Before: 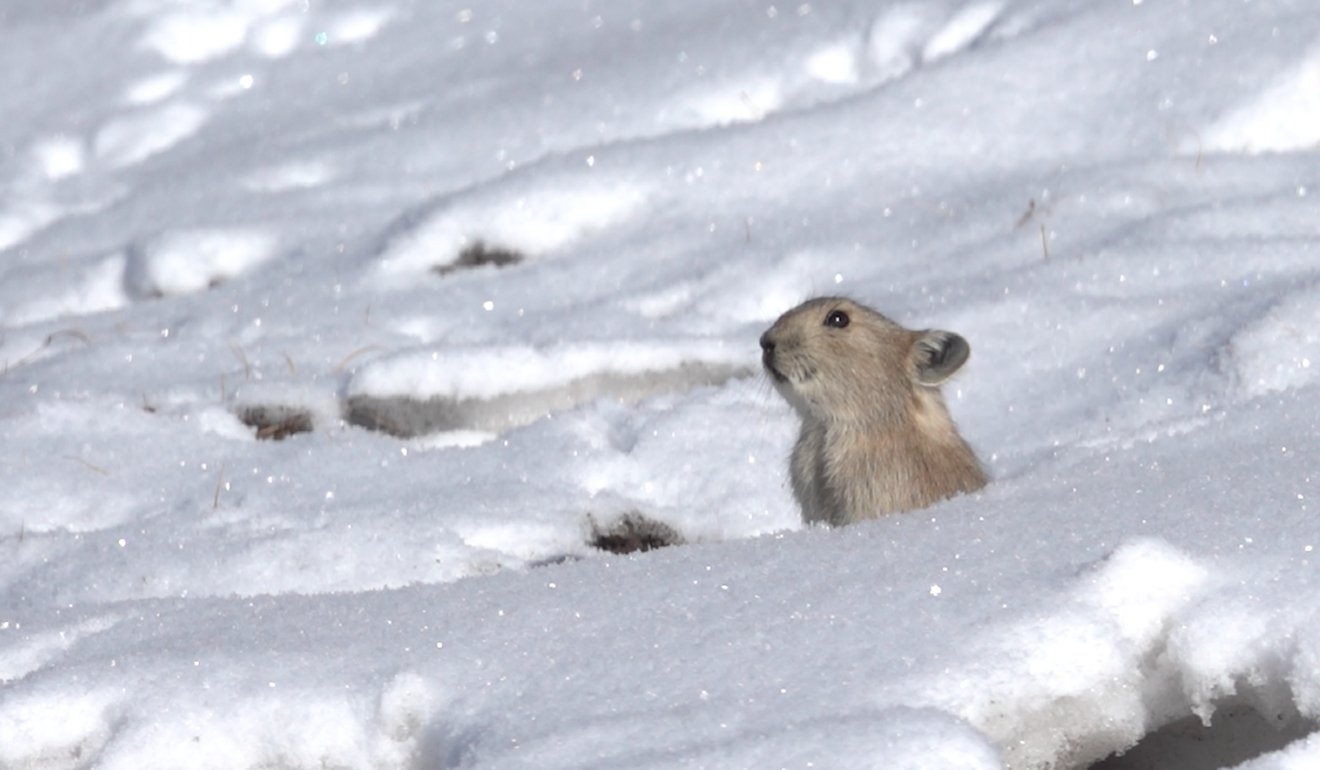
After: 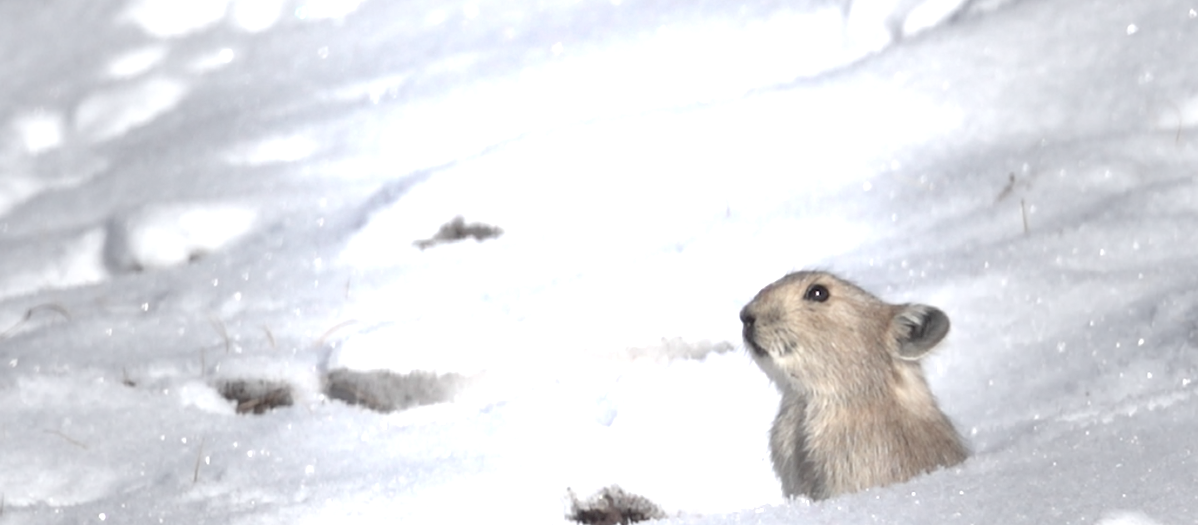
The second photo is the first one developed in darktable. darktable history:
vignetting: fall-off start 16.7%, fall-off radius 99.51%, width/height ratio 0.713, dithering 8-bit output
crop: left 1.524%, top 3.395%, right 7.702%, bottom 28.423%
exposure: black level correction 0, exposure 1.098 EV, compensate highlight preservation false
